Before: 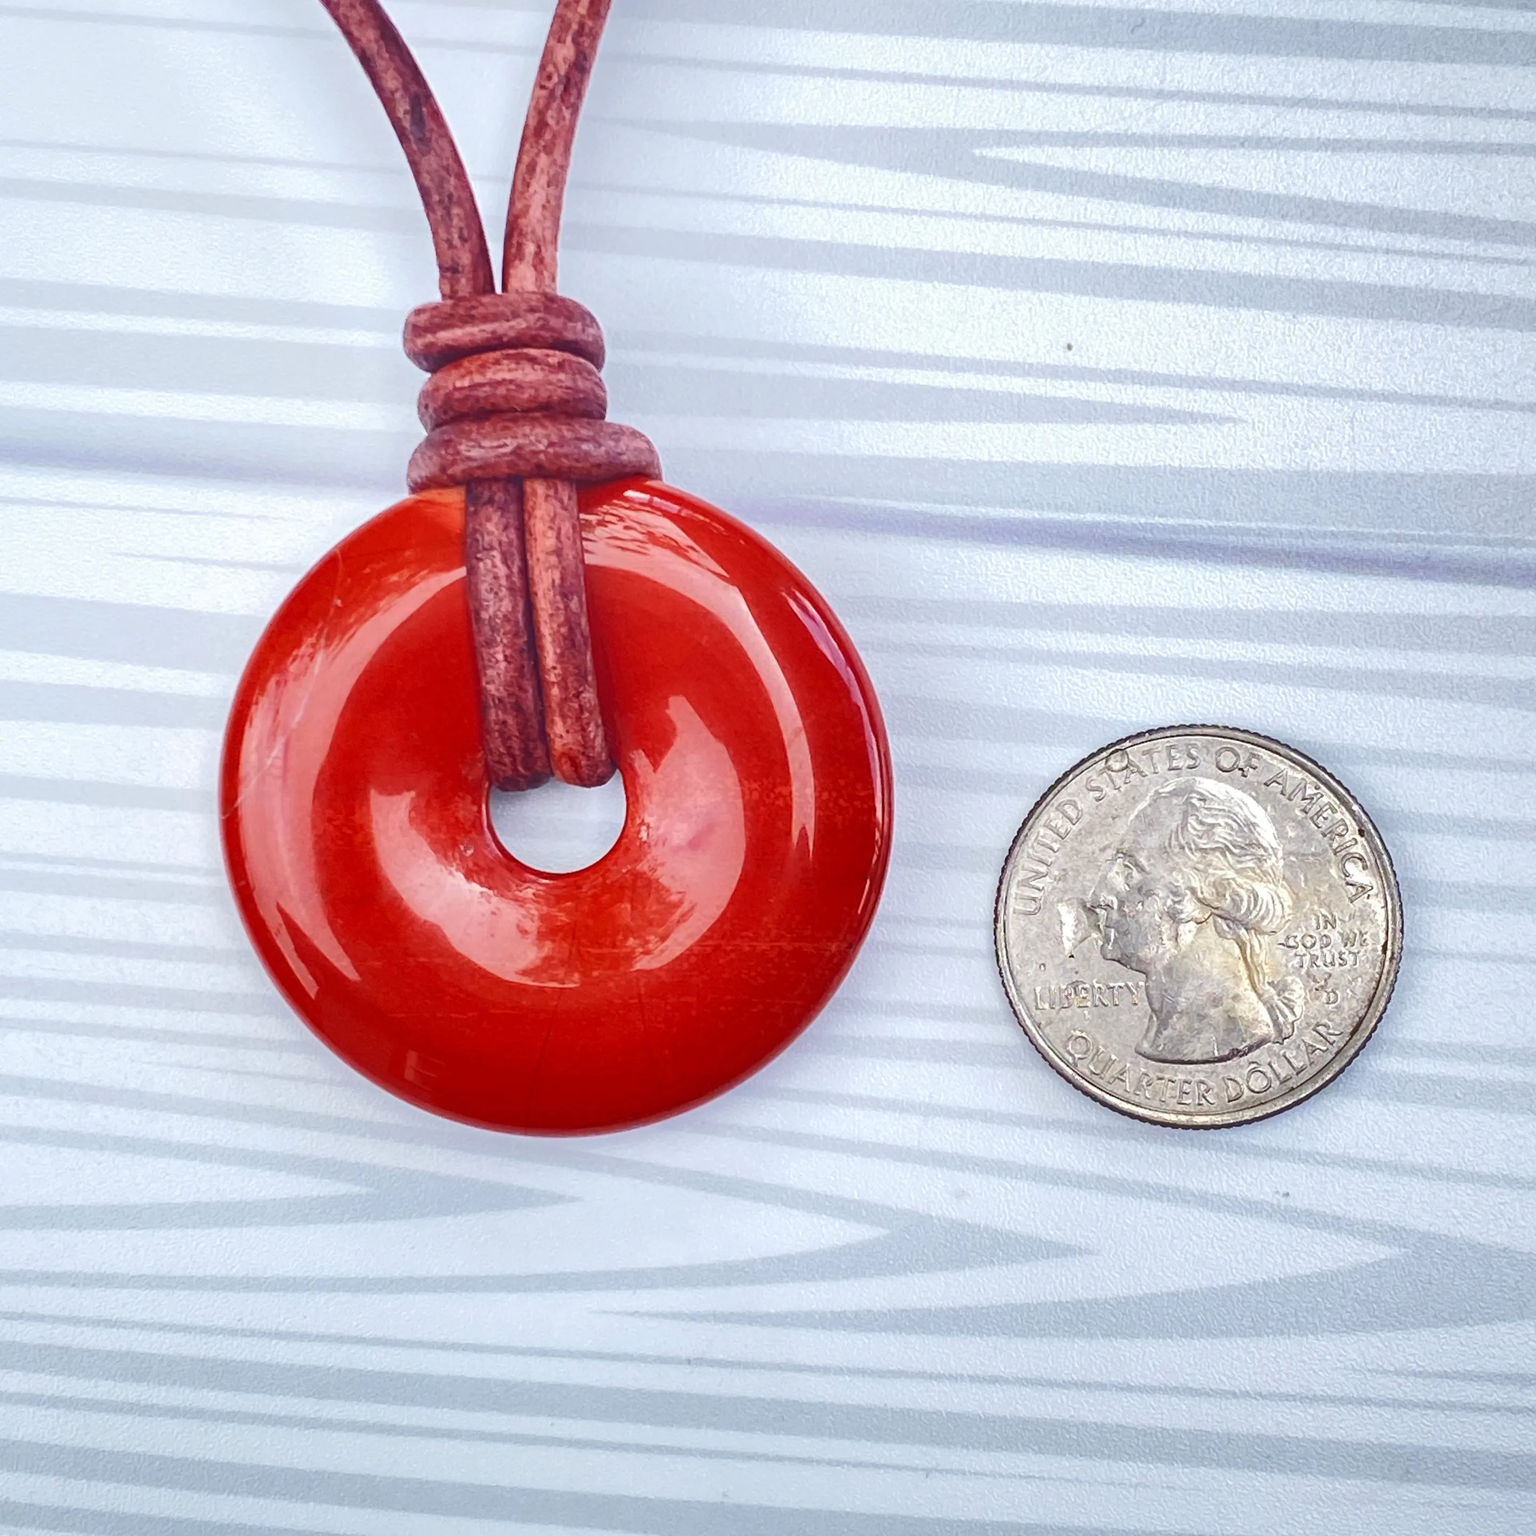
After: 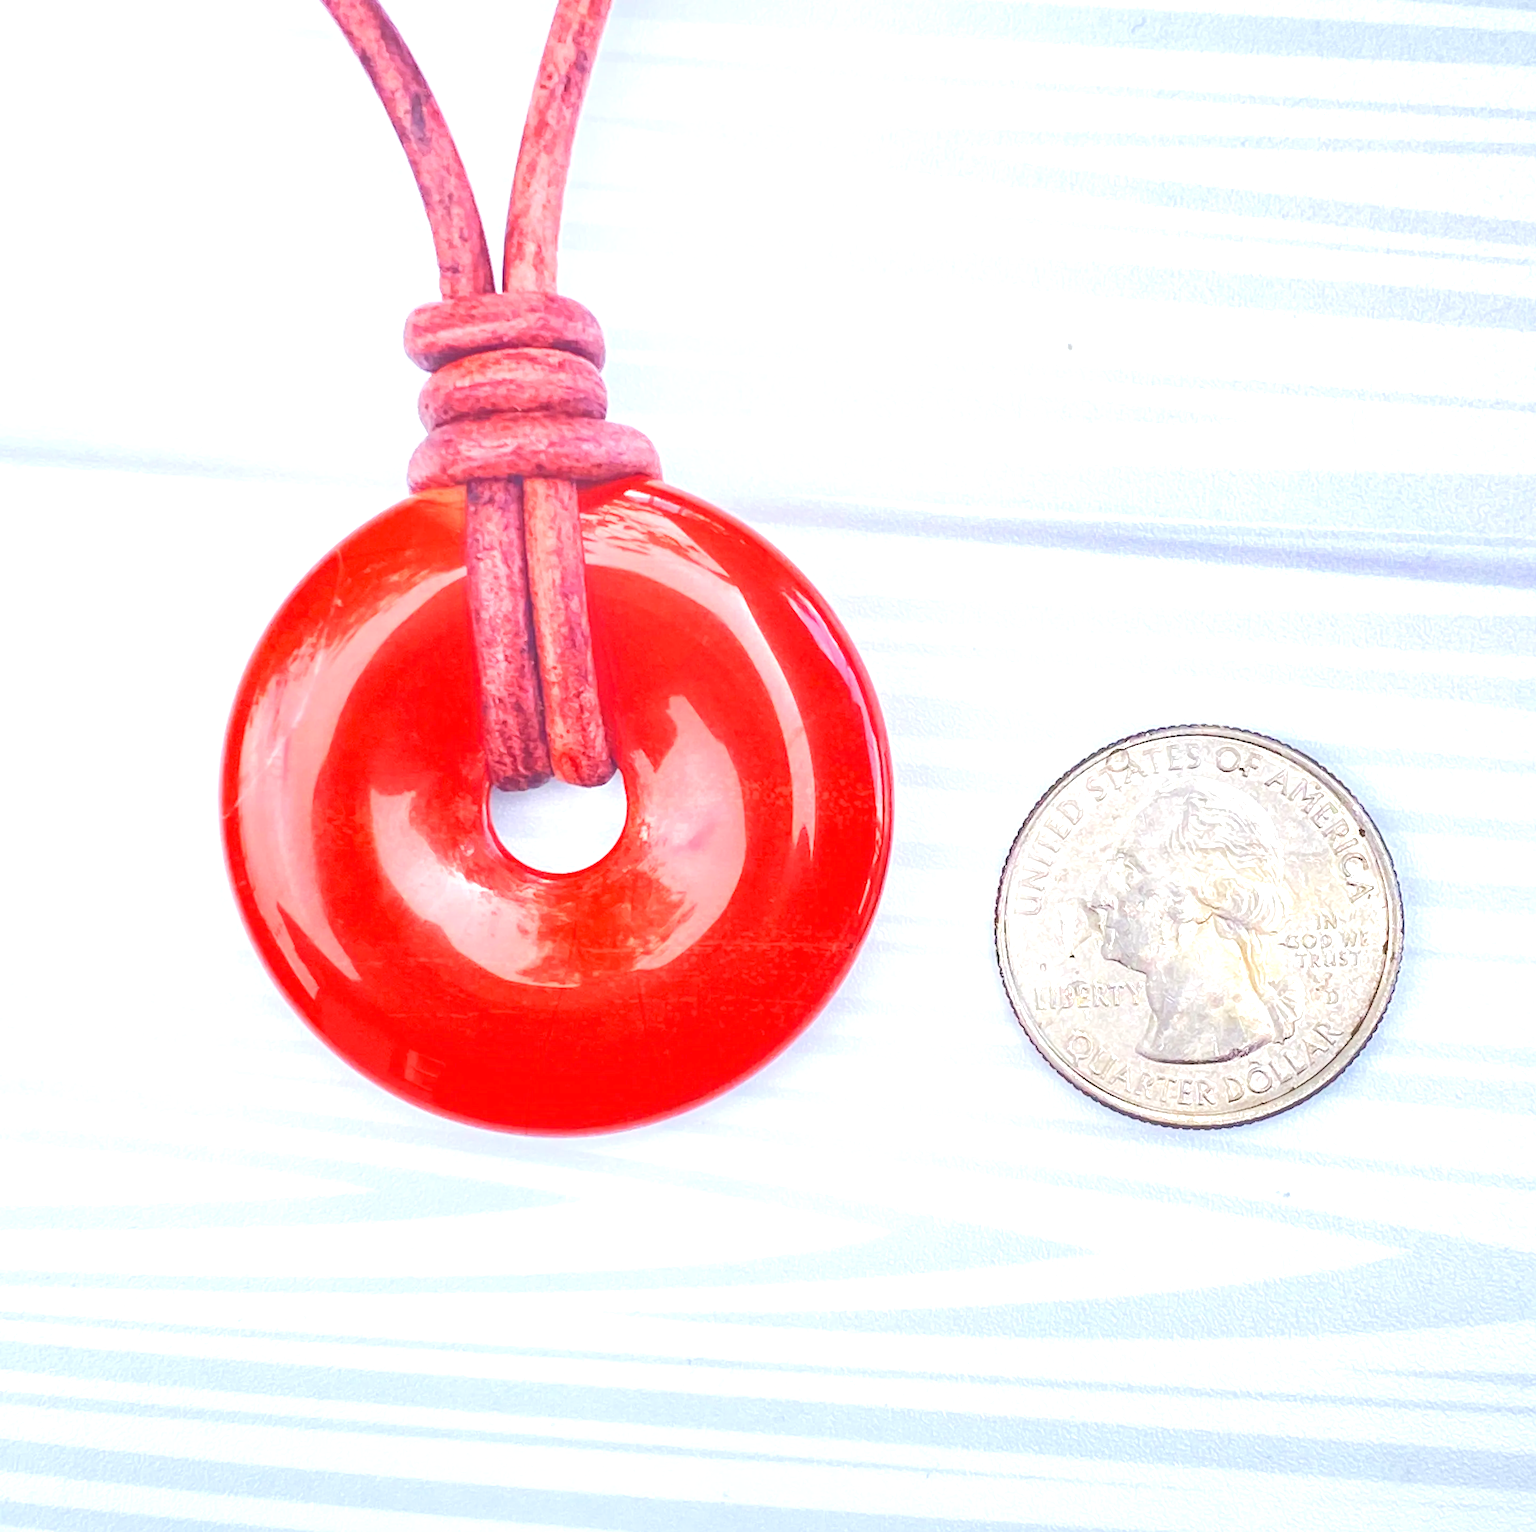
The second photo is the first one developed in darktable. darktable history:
tone equalizer: -7 EV 0.142 EV, -6 EV 0.636 EV, -5 EV 1.14 EV, -4 EV 1.31 EV, -3 EV 1.18 EV, -2 EV 0.6 EV, -1 EV 0.154 EV, edges refinement/feathering 500, mask exposure compensation -1.57 EV, preserve details no
crop: top 0.051%, bottom 0.19%
exposure: black level correction 0, exposure 0.696 EV, compensate highlight preservation false
